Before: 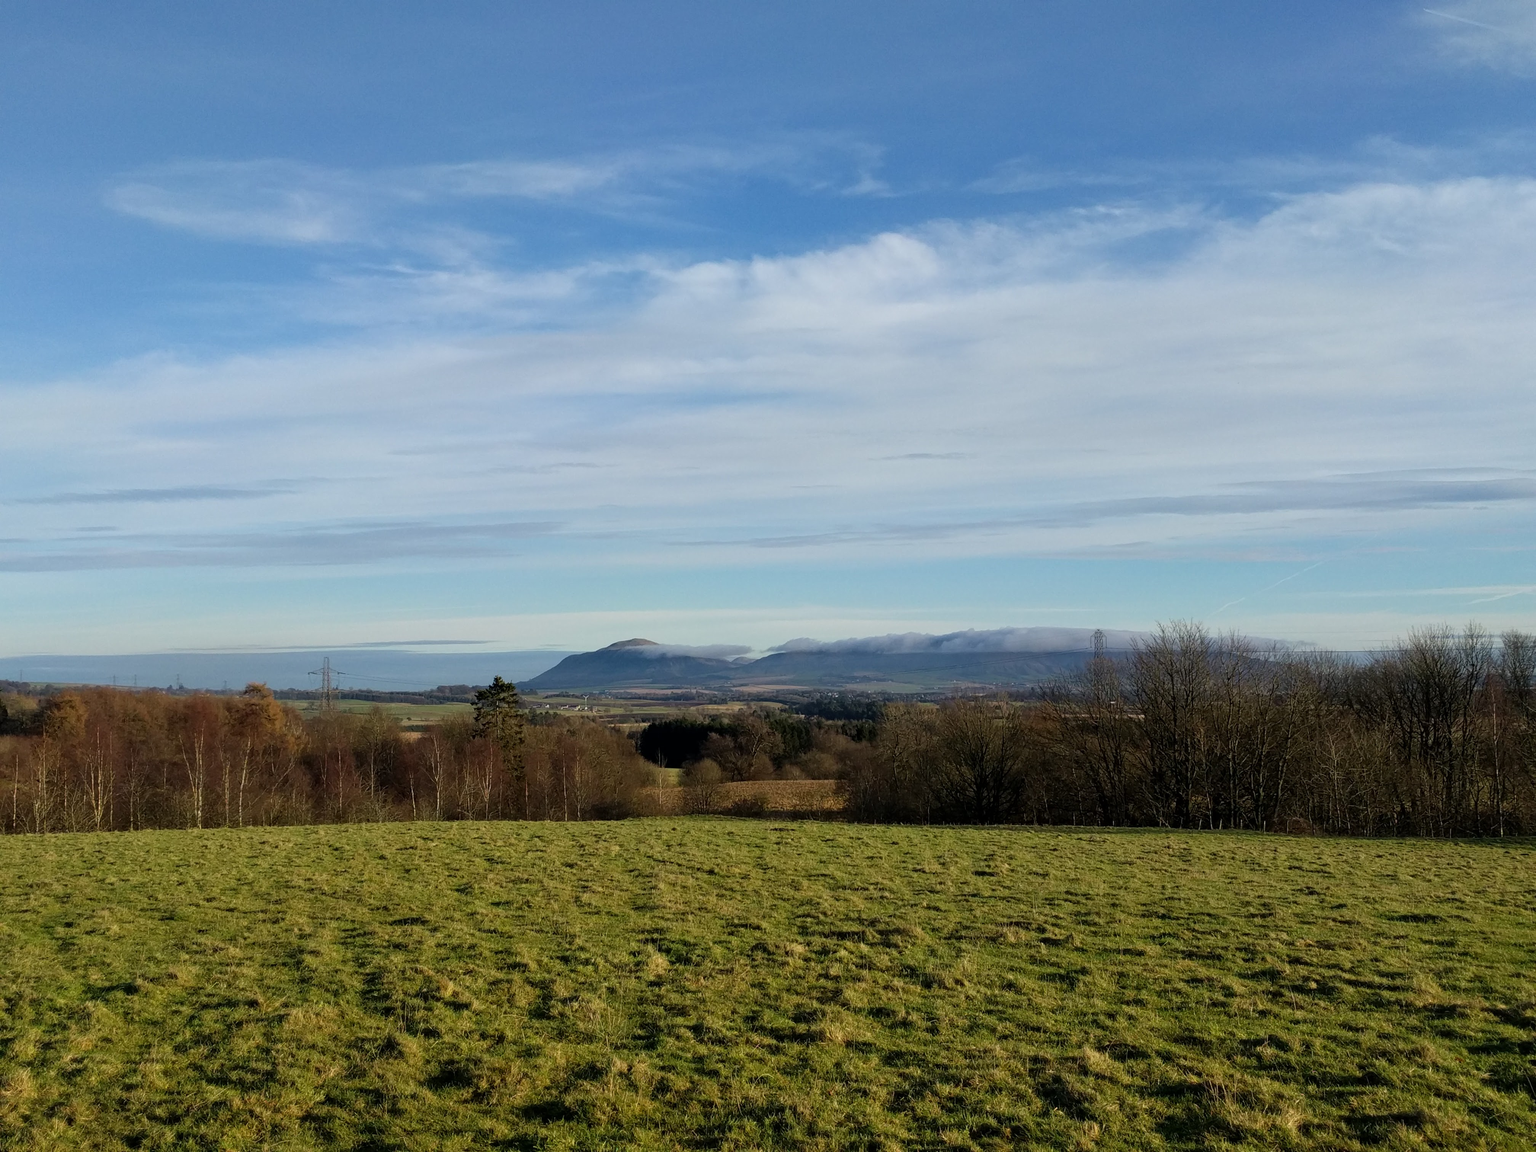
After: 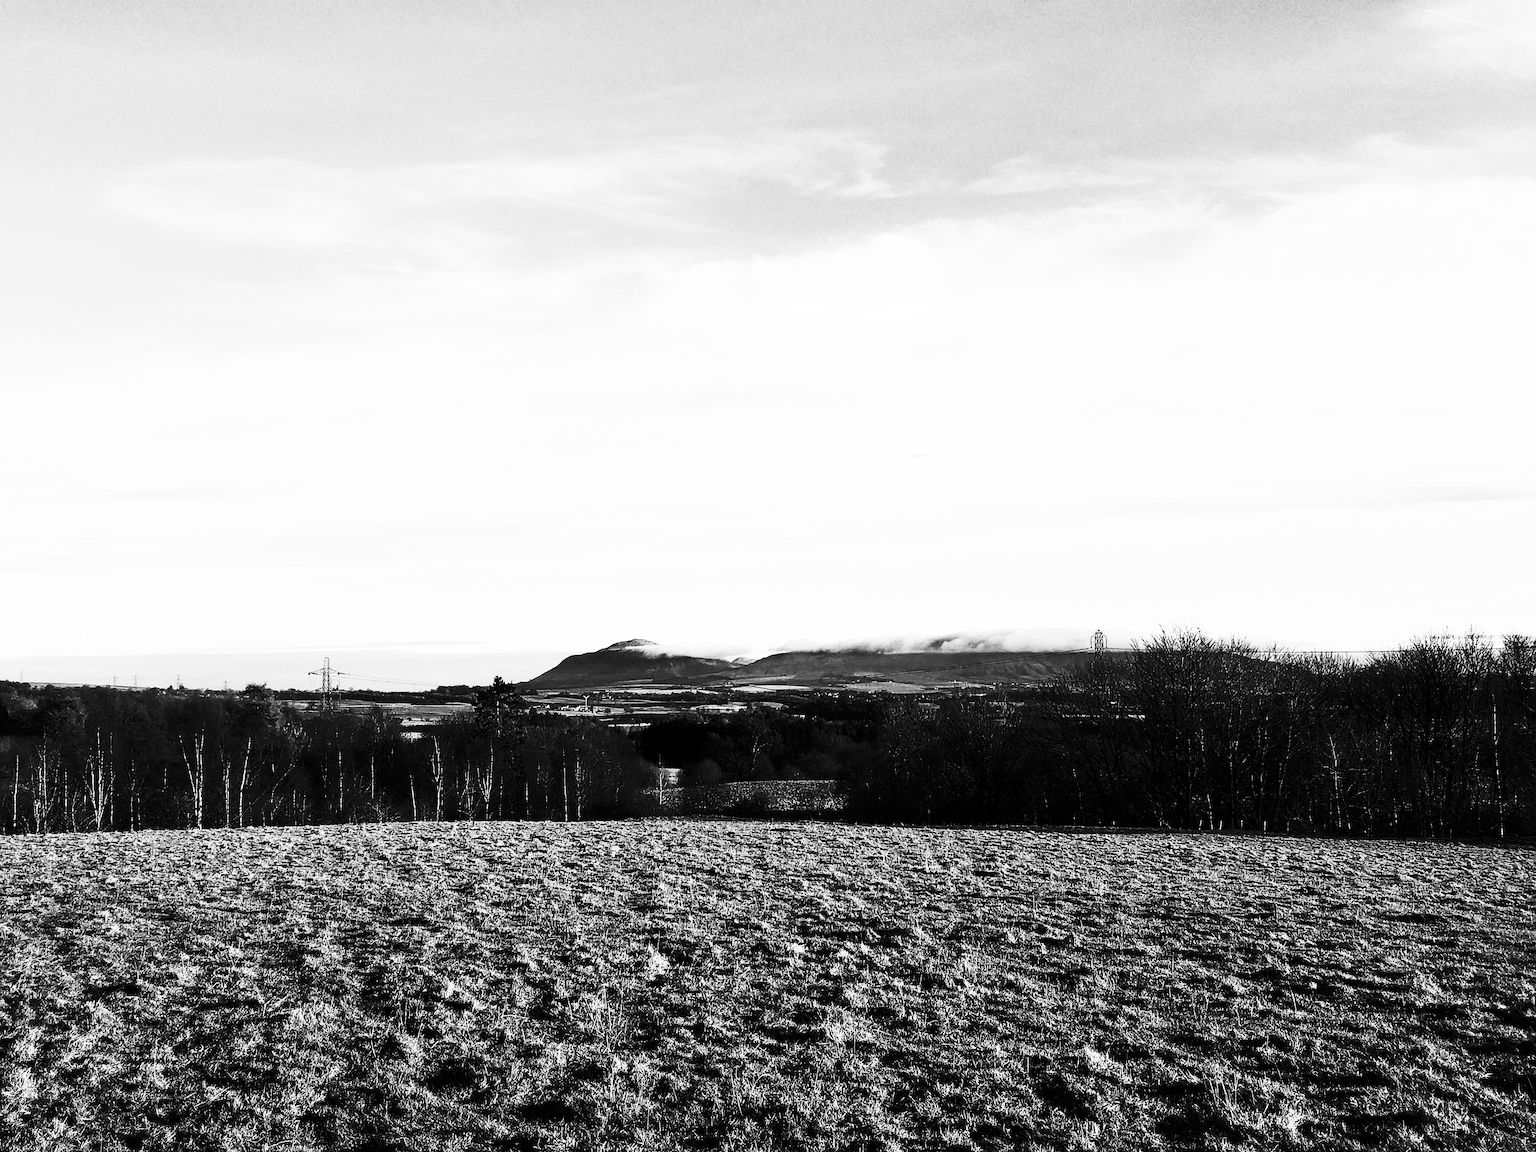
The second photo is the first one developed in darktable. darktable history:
monochrome: on, module defaults
contrast brightness saturation: contrast 0.93, brightness 0.2
sharpen: on, module defaults
color zones: curves: ch1 [(0.235, 0.558) (0.75, 0.5)]; ch2 [(0.25, 0.462) (0.749, 0.457)], mix 25.94%
tone equalizer: -8 EV -0.75 EV, -7 EV -0.7 EV, -6 EV -0.6 EV, -5 EV -0.4 EV, -3 EV 0.4 EV, -2 EV 0.6 EV, -1 EV 0.7 EV, +0 EV 0.75 EV, edges refinement/feathering 500, mask exposure compensation -1.57 EV, preserve details no
